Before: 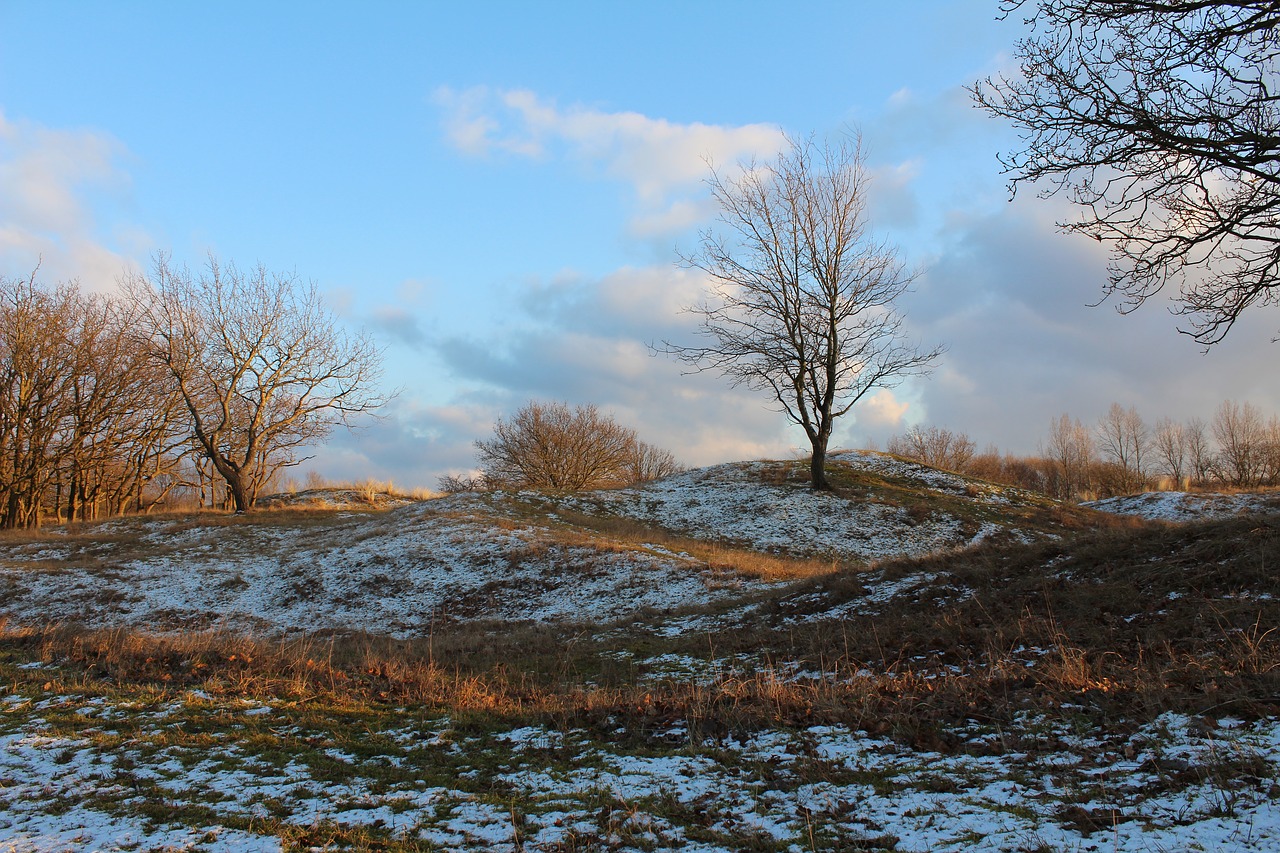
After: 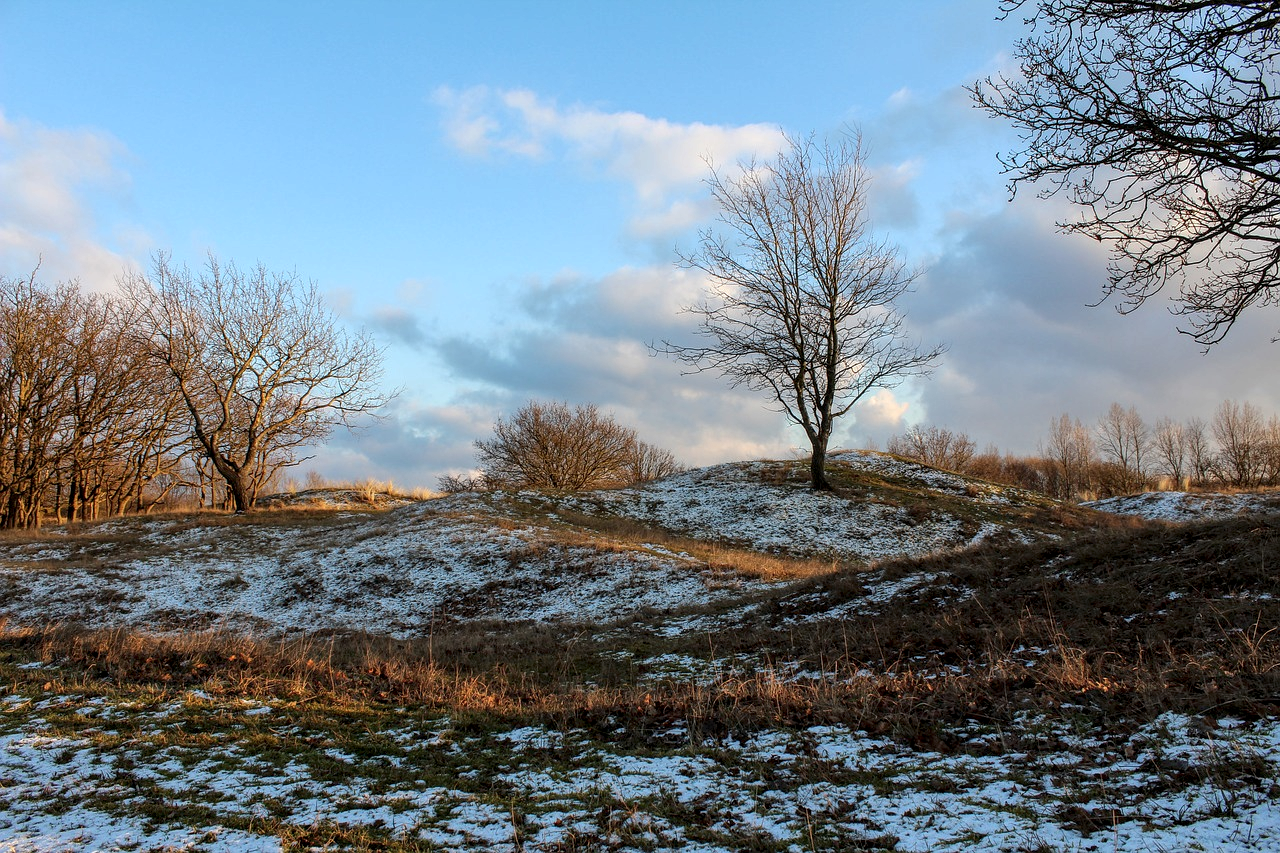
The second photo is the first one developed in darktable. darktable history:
local contrast: detail 150%
tone equalizer: -8 EV 0.064 EV, edges refinement/feathering 500, mask exposure compensation -1.25 EV, preserve details no
